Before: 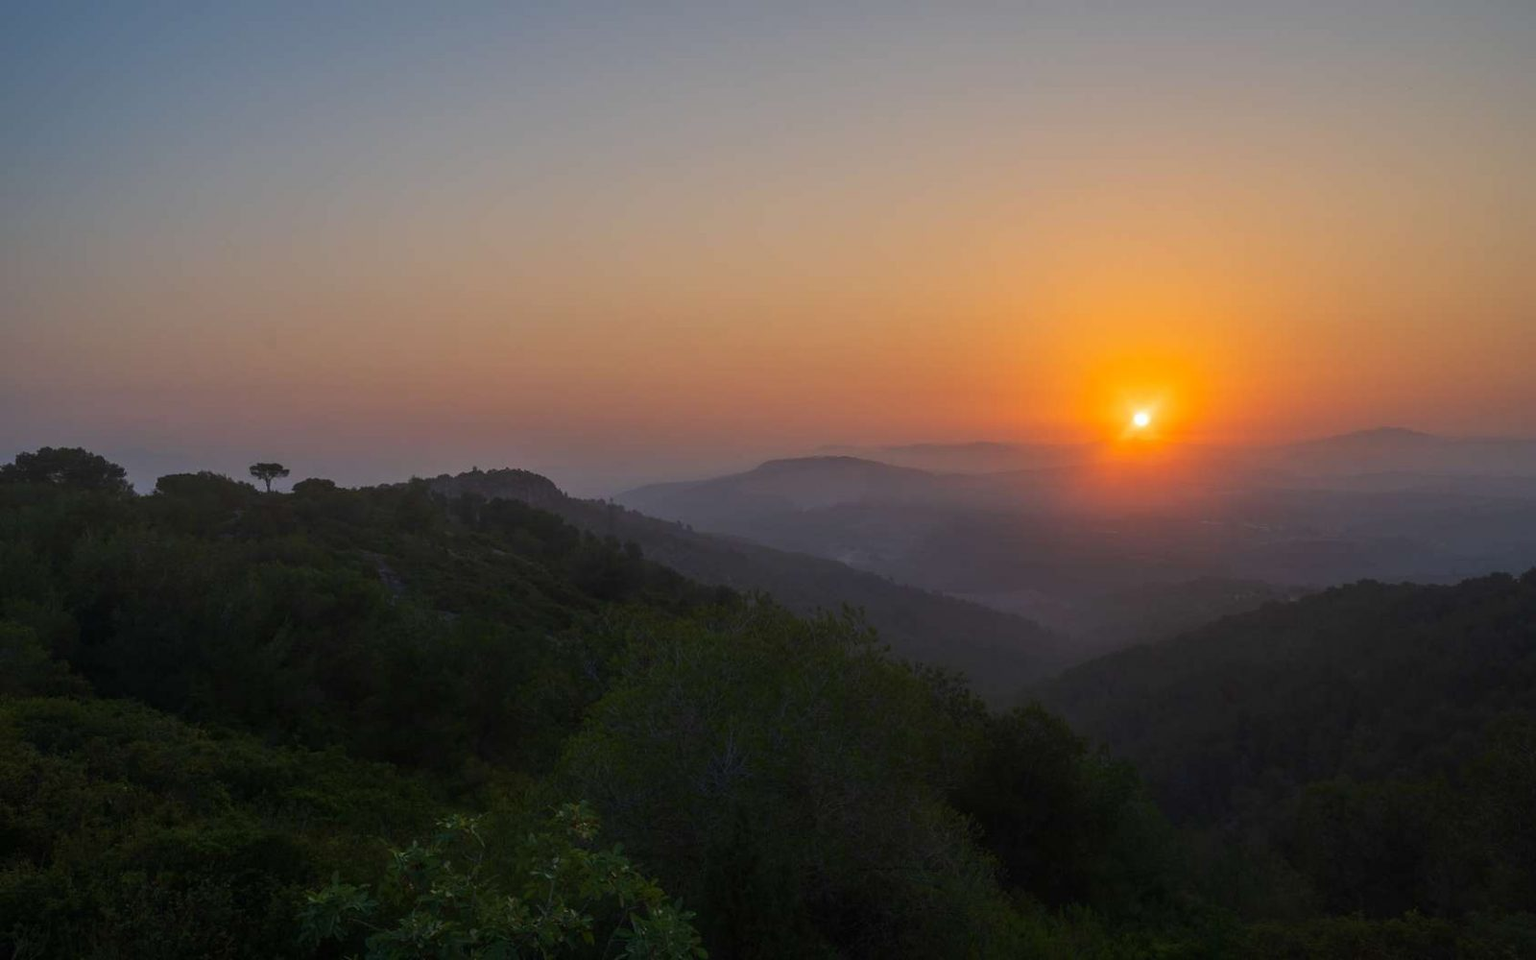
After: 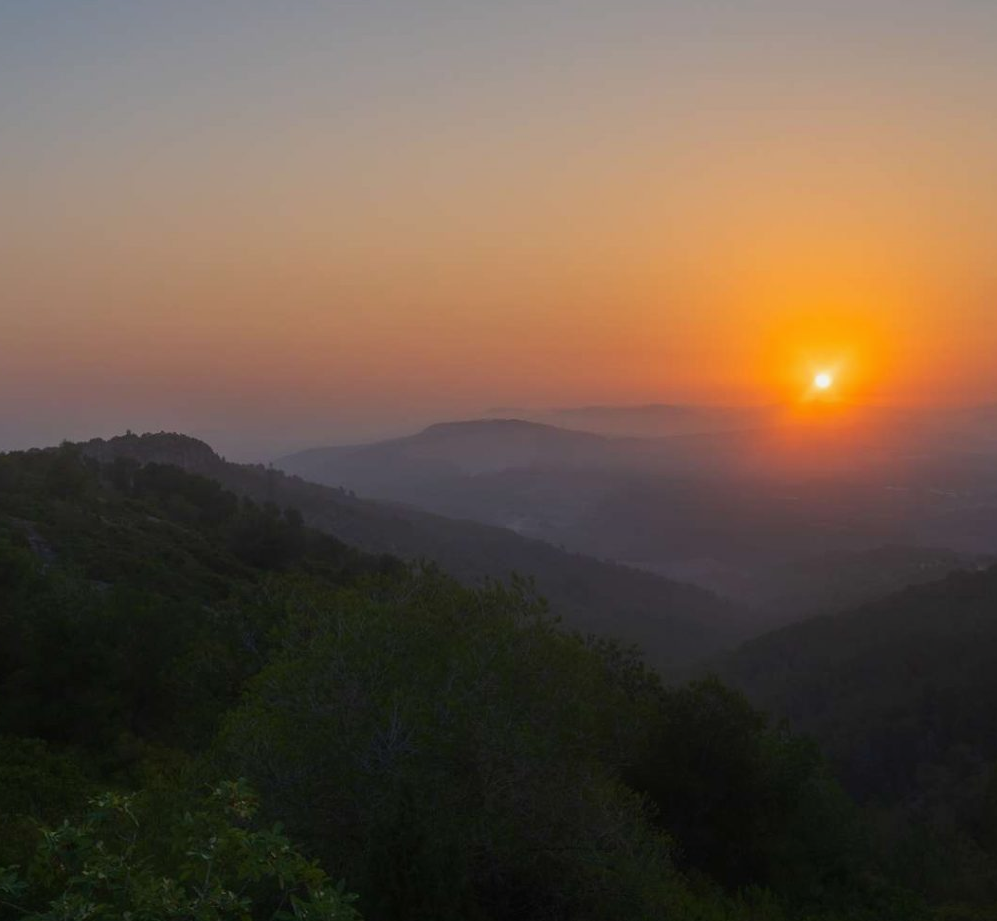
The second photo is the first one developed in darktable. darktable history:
local contrast: mode bilateral grid, contrast 15, coarseness 36, detail 105%, midtone range 0.2
contrast equalizer: octaves 7, y [[0.6 ×6], [0.55 ×6], [0 ×6], [0 ×6], [0 ×6]], mix -0.36
crop and rotate: left 22.918%, top 5.629%, right 14.711%, bottom 2.247%
